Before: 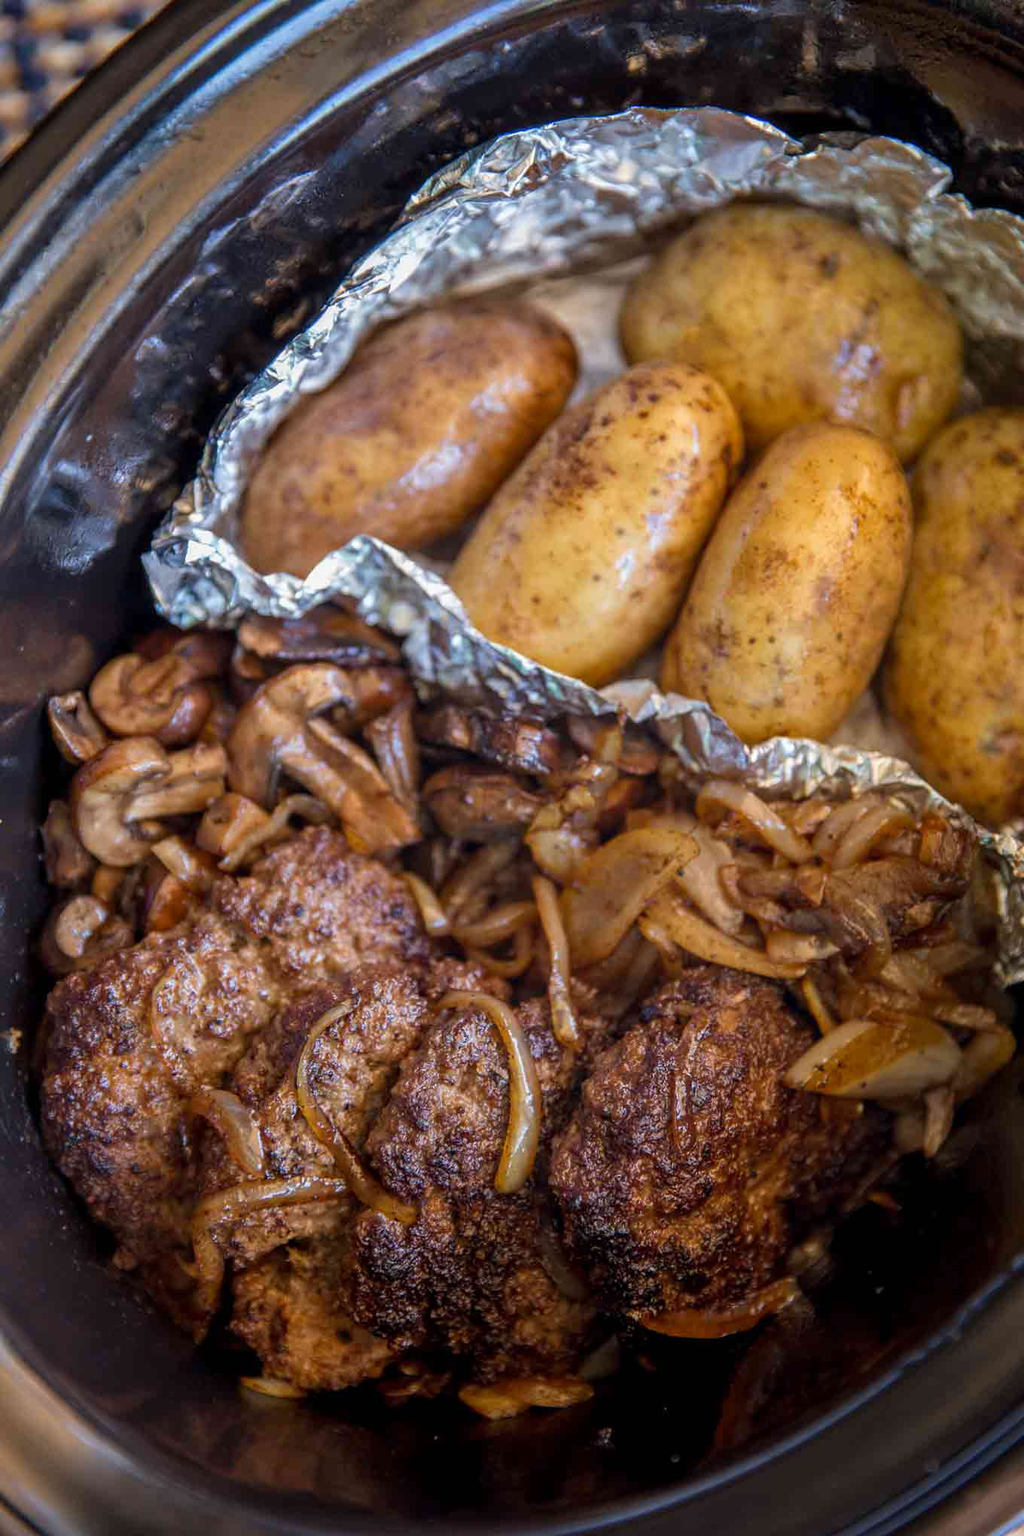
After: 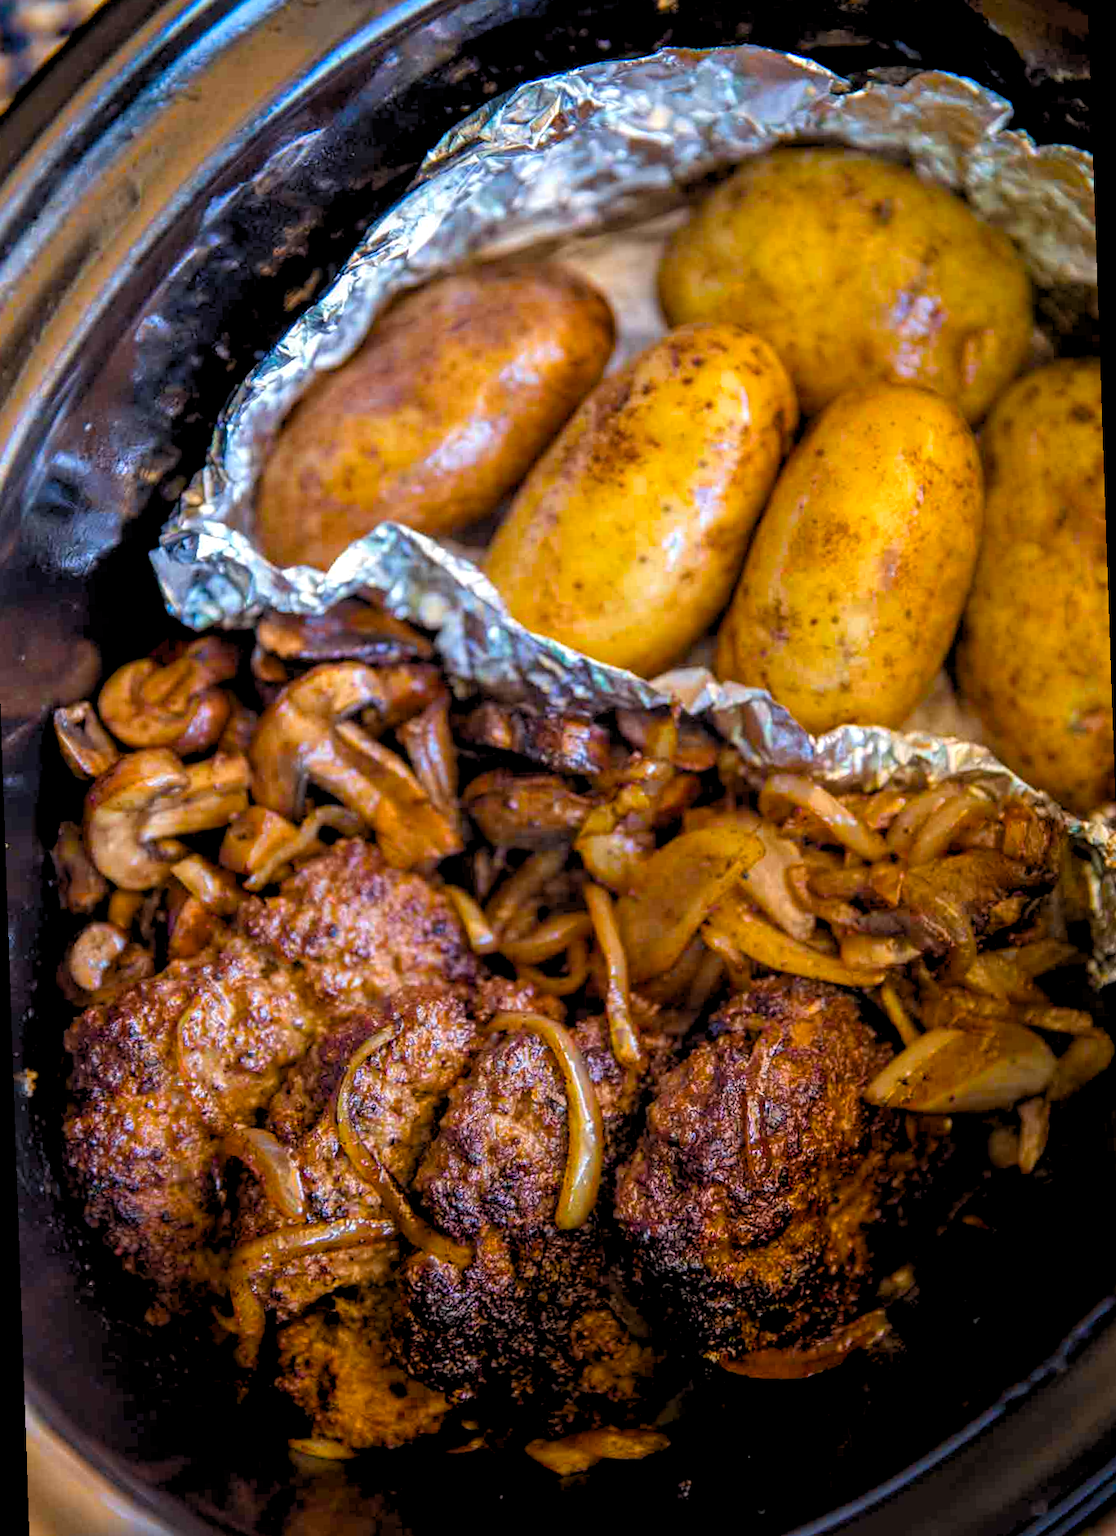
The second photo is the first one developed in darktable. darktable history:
rotate and perspective: rotation -2°, crop left 0.022, crop right 0.978, crop top 0.049, crop bottom 0.951
color correction: highlights a* 0.003, highlights b* -0.283
rgb levels: levels [[0.01, 0.419, 0.839], [0, 0.5, 1], [0, 0.5, 1]]
color balance rgb: linear chroma grading › global chroma 15%, perceptual saturation grading › global saturation 30%
